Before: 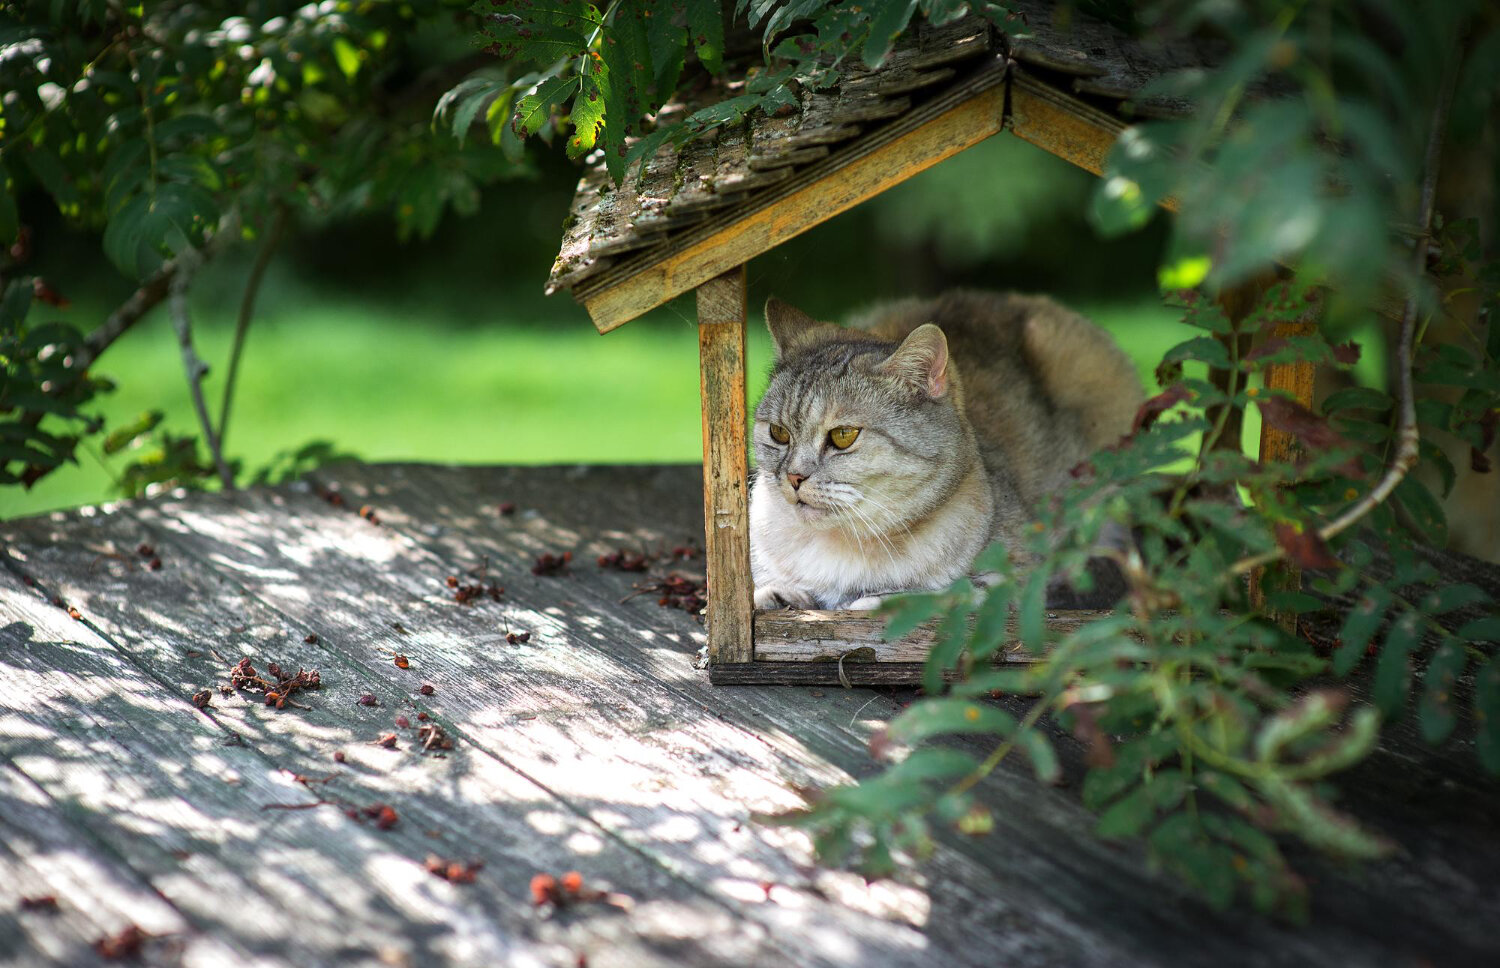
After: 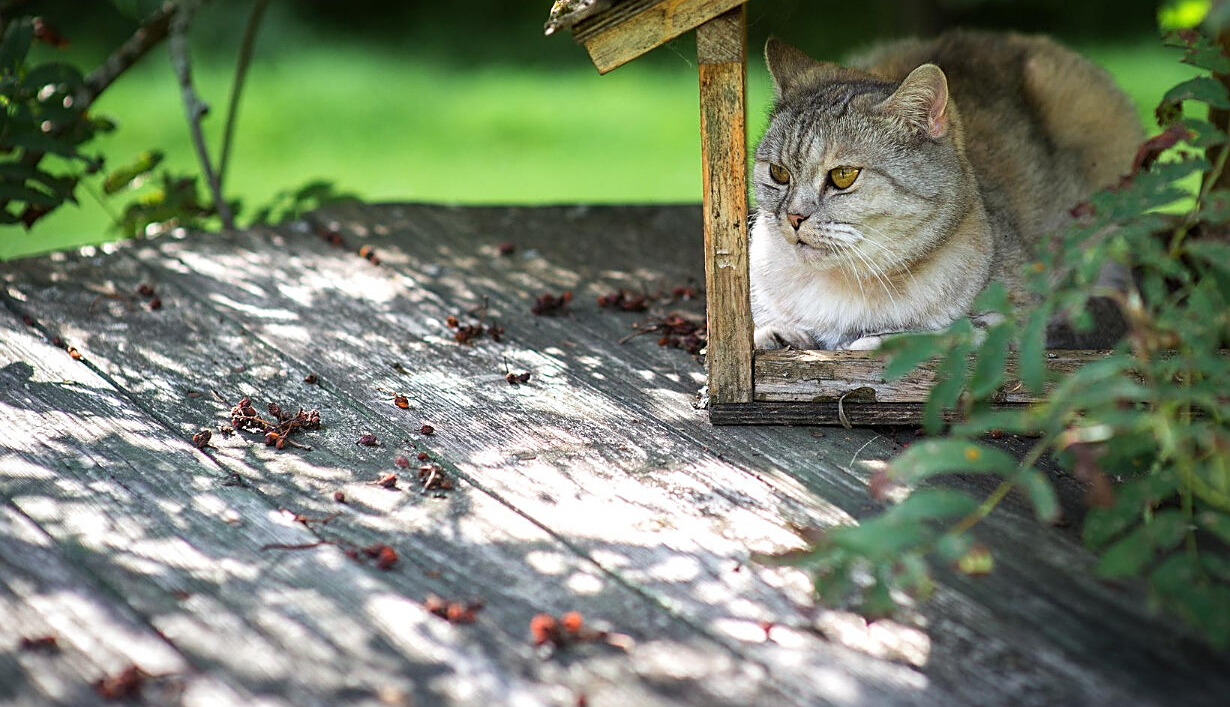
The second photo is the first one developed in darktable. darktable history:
shadows and highlights: radius 334.19, shadows 64.49, highlights 4.22, compress 88.02%, soften with gaussian
sharpen: on, module defaults
crop: top 26.908%, right 17.97%
